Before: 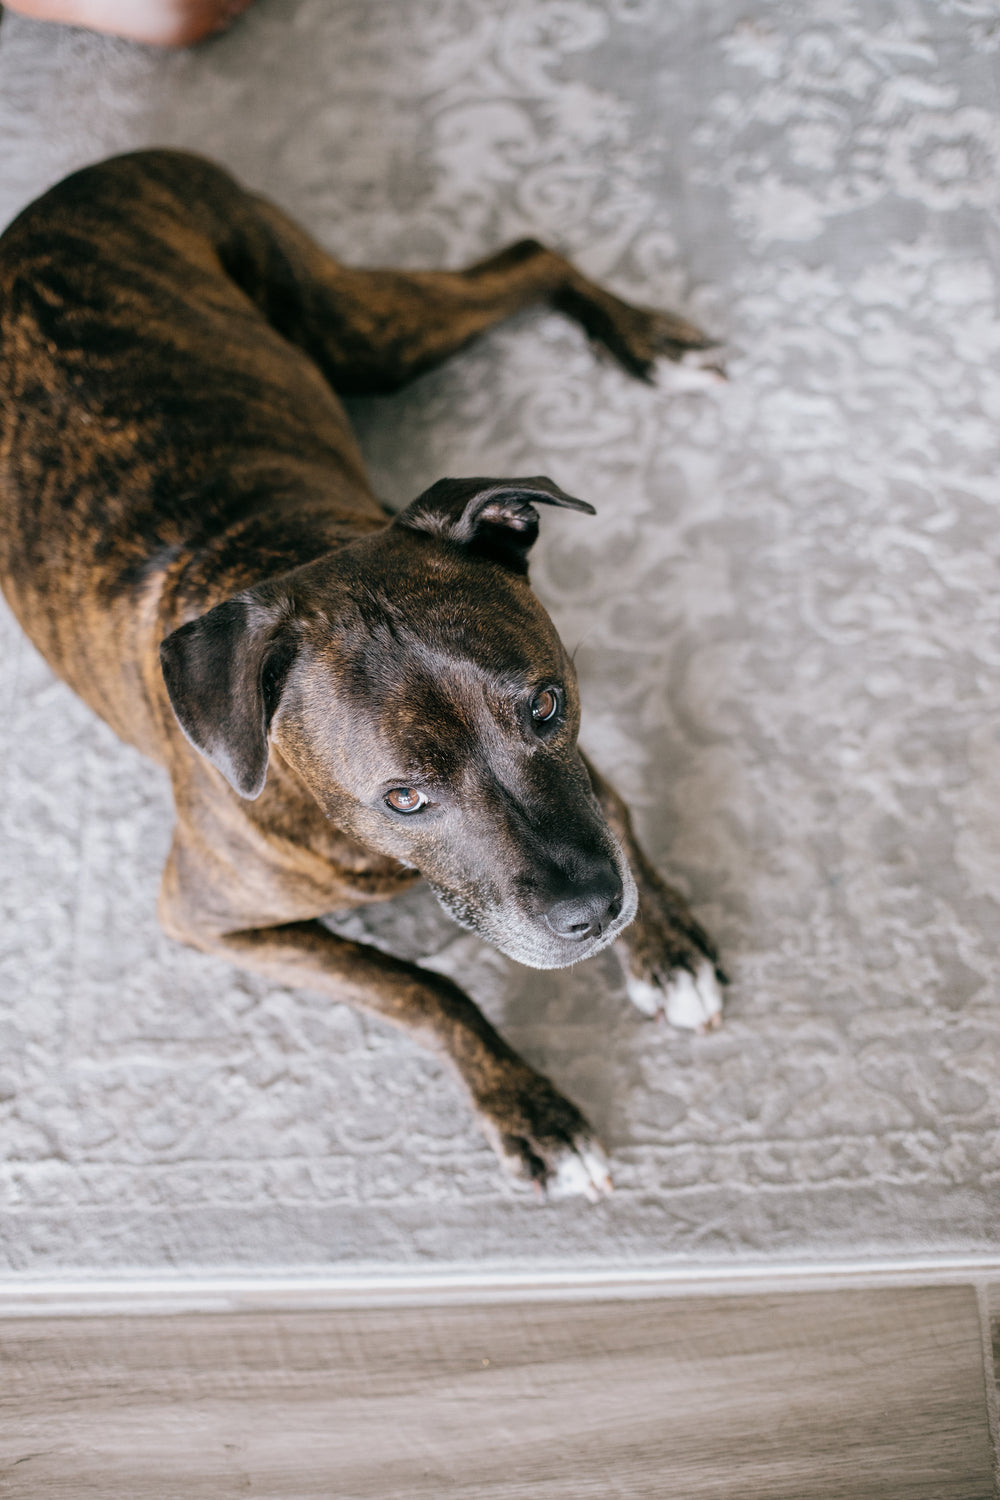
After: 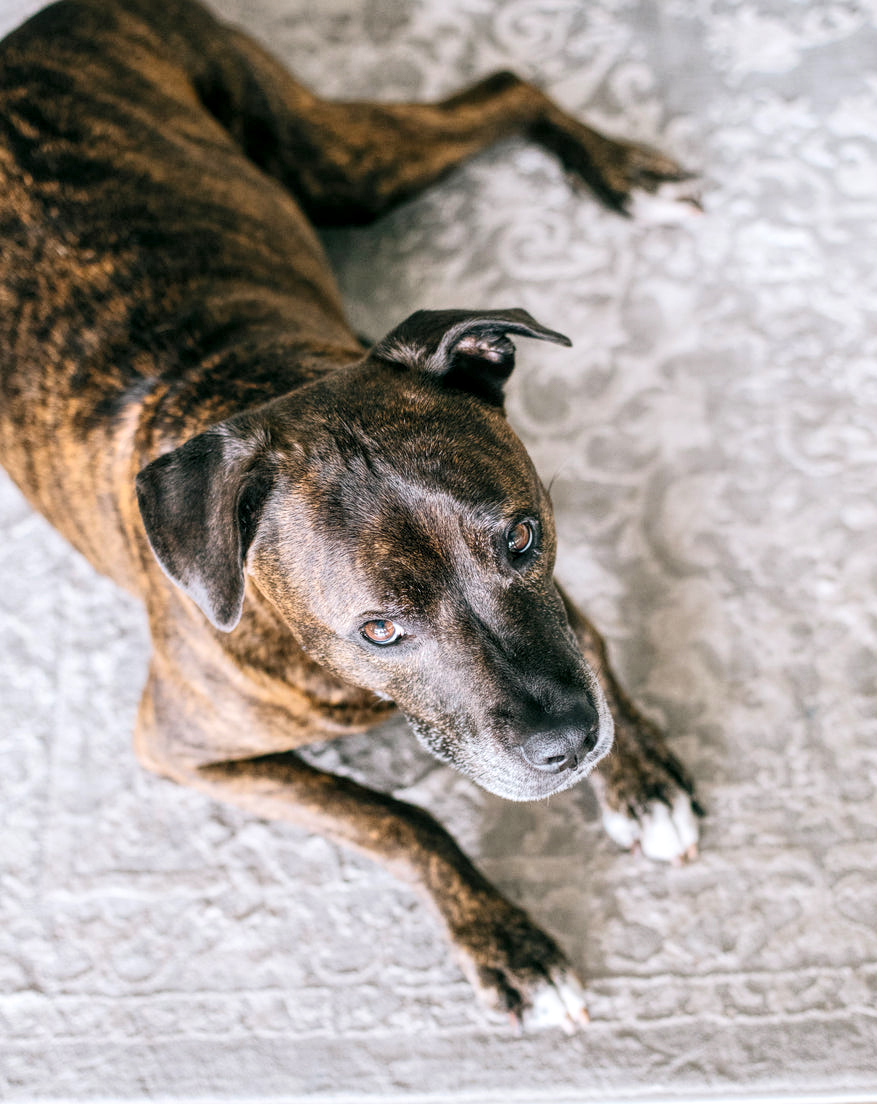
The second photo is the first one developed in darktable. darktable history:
crop and rotate: left 2.463%, top 11.204%, right 9.78%, bottom 15.16%
contrast brightness saturation: contrast 0.203, brightness 0.162, saturation 0.225
local contrast: highlights 95%, shadows 88%, detail 160%, midtone range 0.2
